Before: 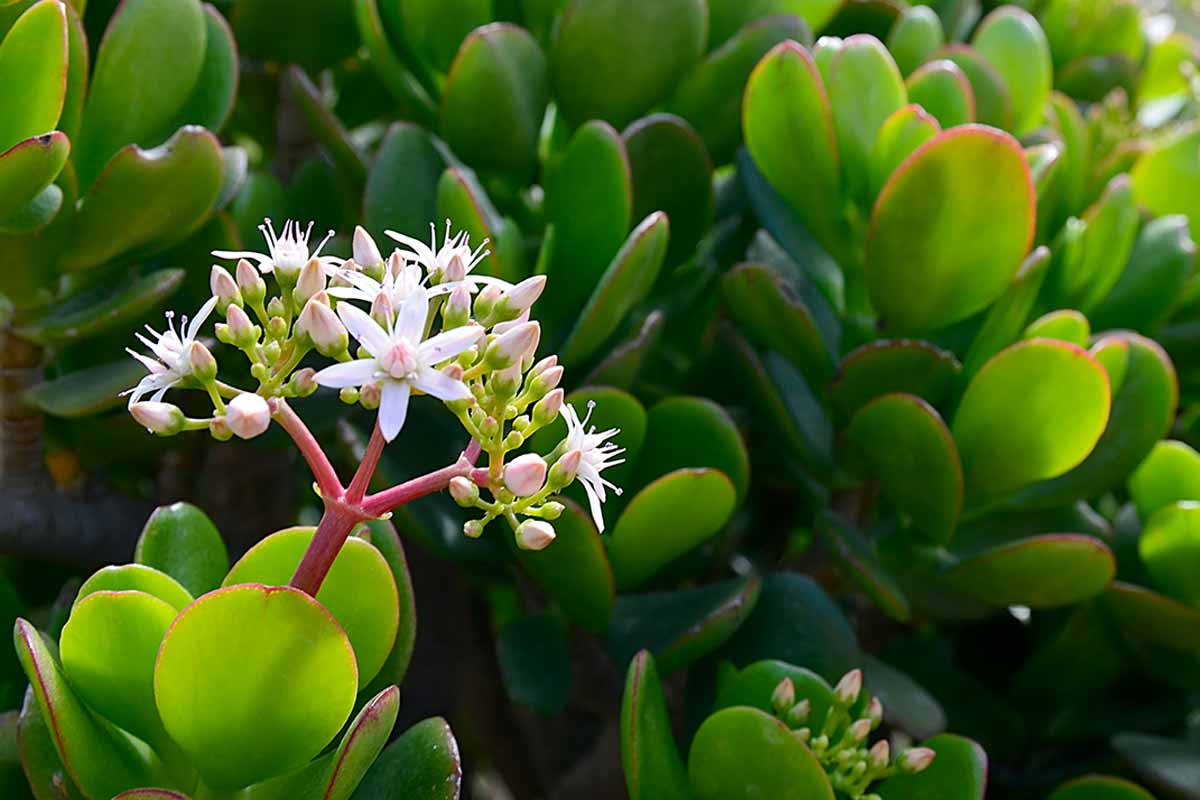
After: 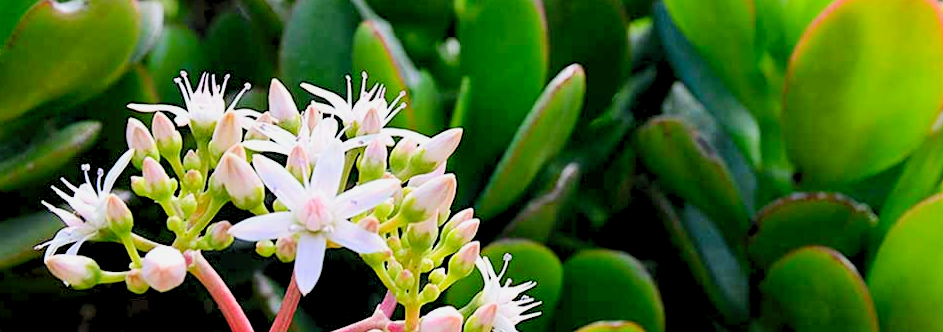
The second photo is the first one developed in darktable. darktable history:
crop: left 7.036%, top 18.398%, right 14.379%, bottom 40.043%
filmic rgb: black relative exposure -7.65 EV, white relative exposure 4.56 EV, hardness 3.61, contrast 1.05
levels: black 3.83%, white 90.64%, levels [0.044, 0.416, 0.908]
